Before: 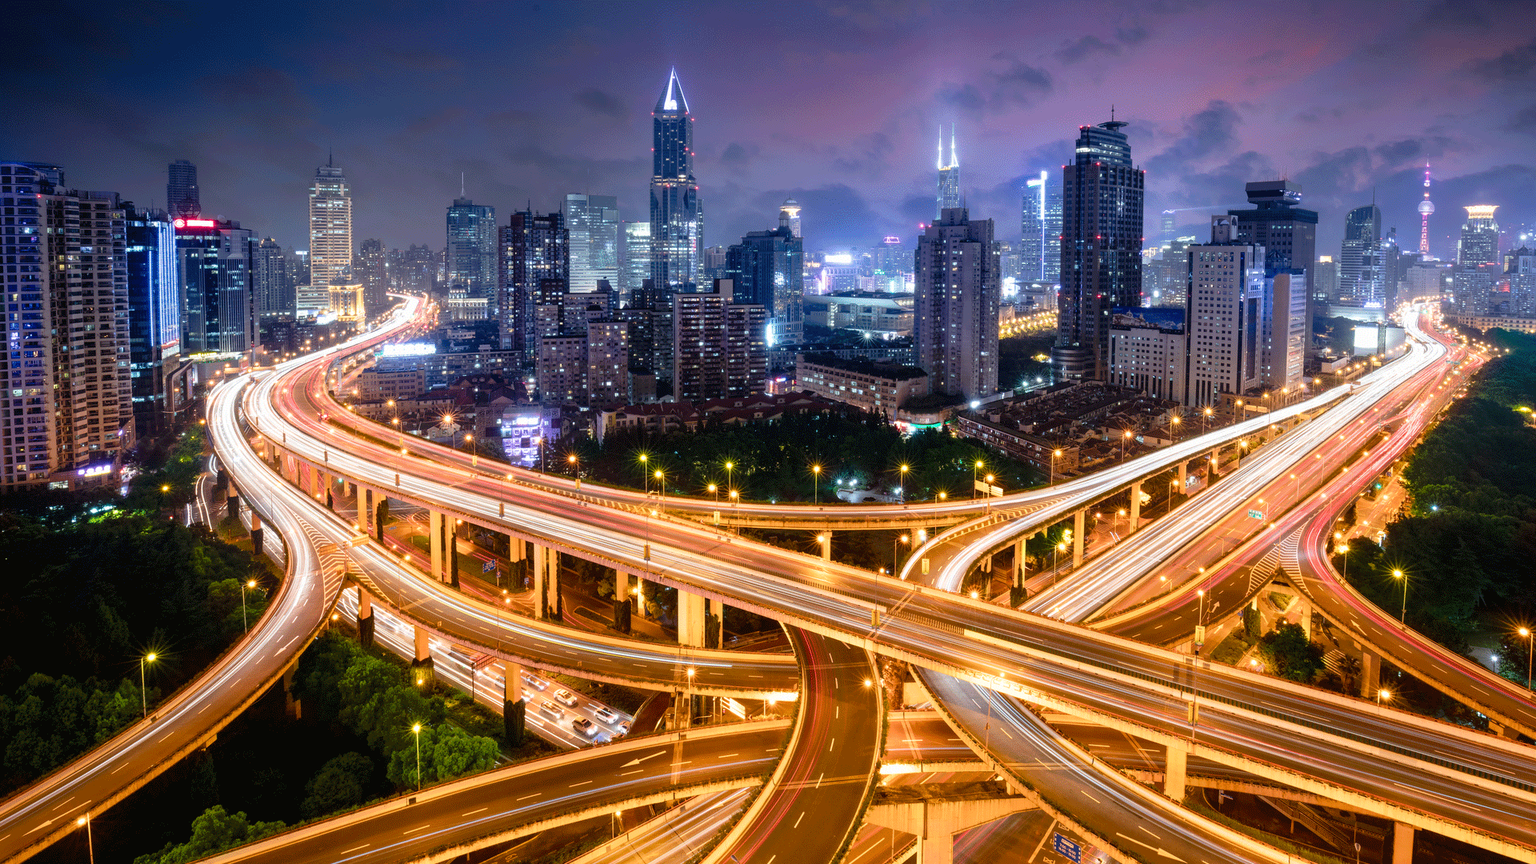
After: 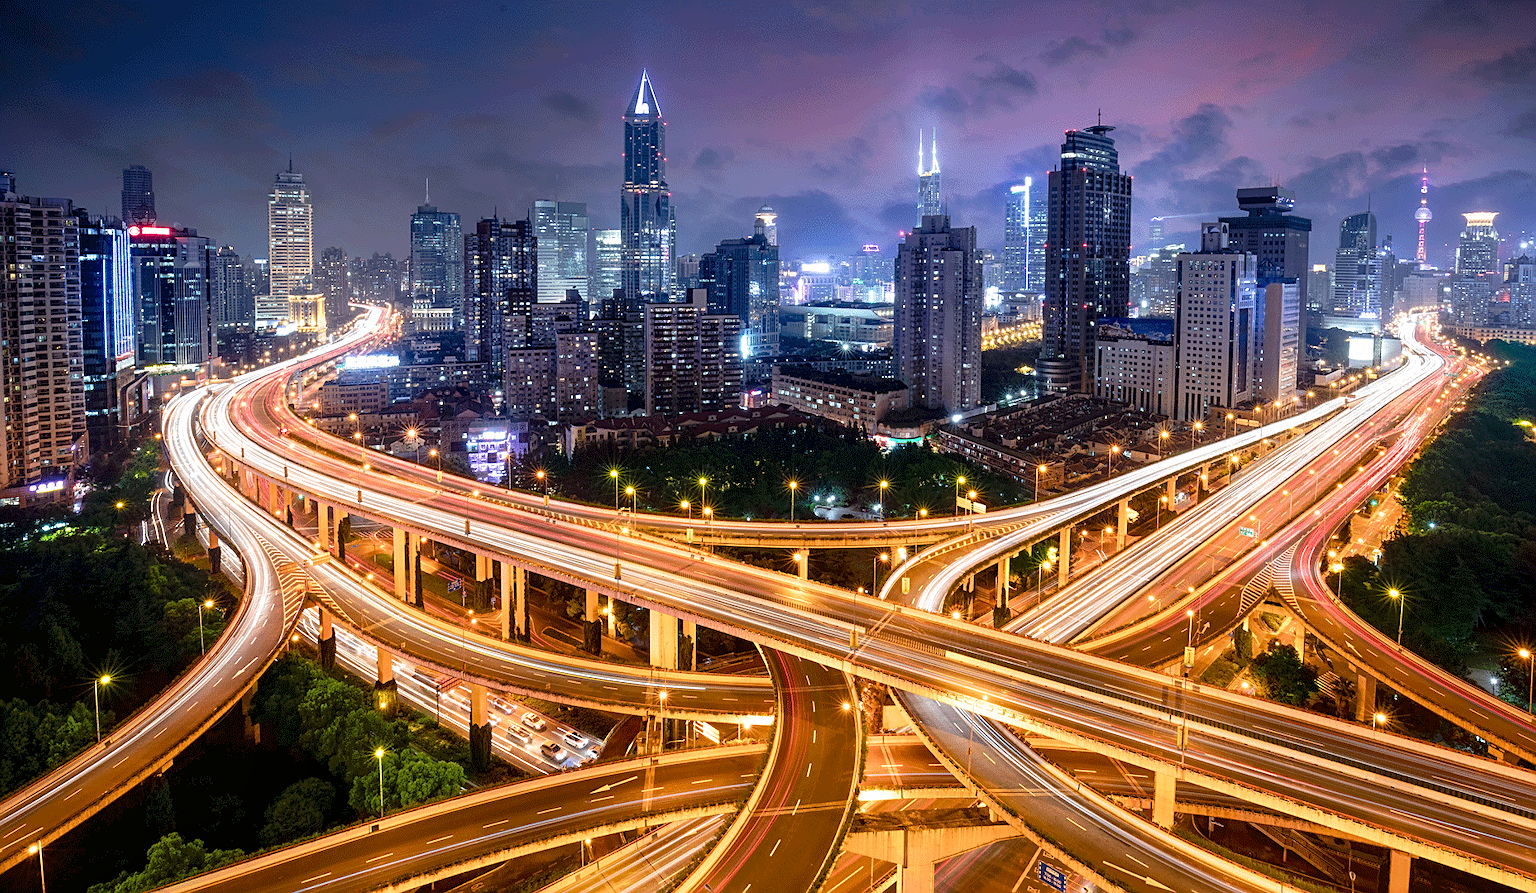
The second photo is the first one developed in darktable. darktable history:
local contrast: highlights 100%, shadows 100%, detail 120%, midtone range 0.2
crop and rotate: left 3.238%
sharpen: on, module defaults
